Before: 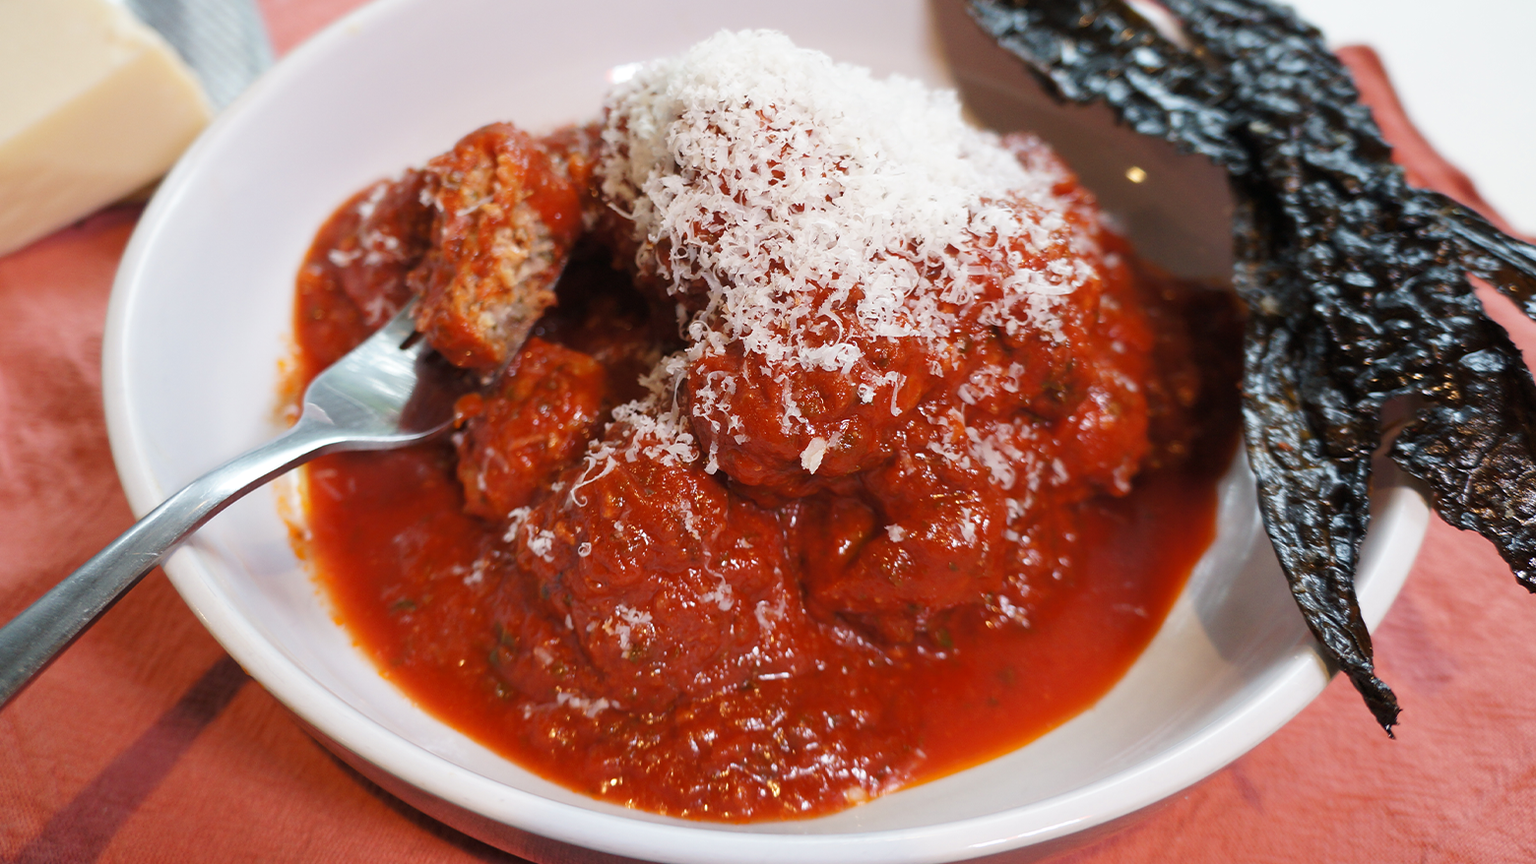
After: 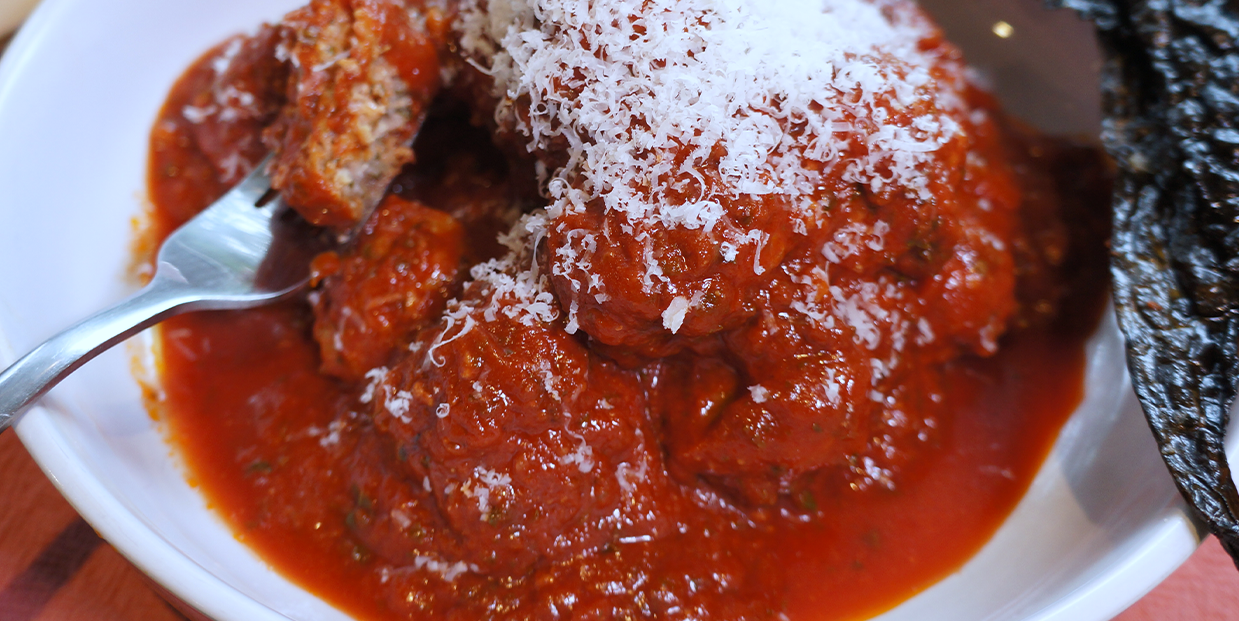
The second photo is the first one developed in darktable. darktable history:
white balance: red 0.926, green 1.003, blue 1.133
crop: left 9.712%, top 16.928%, right 10.845%, bottom 12.332%
